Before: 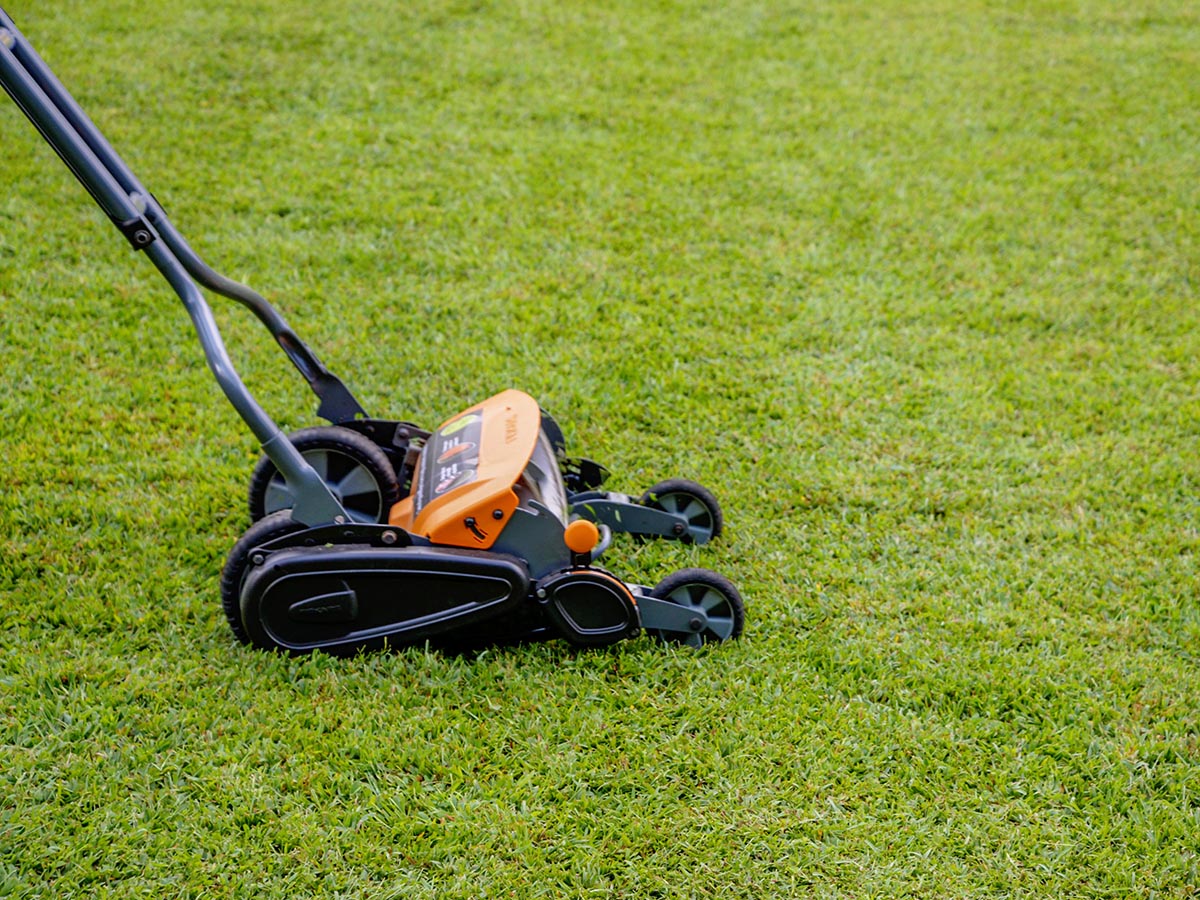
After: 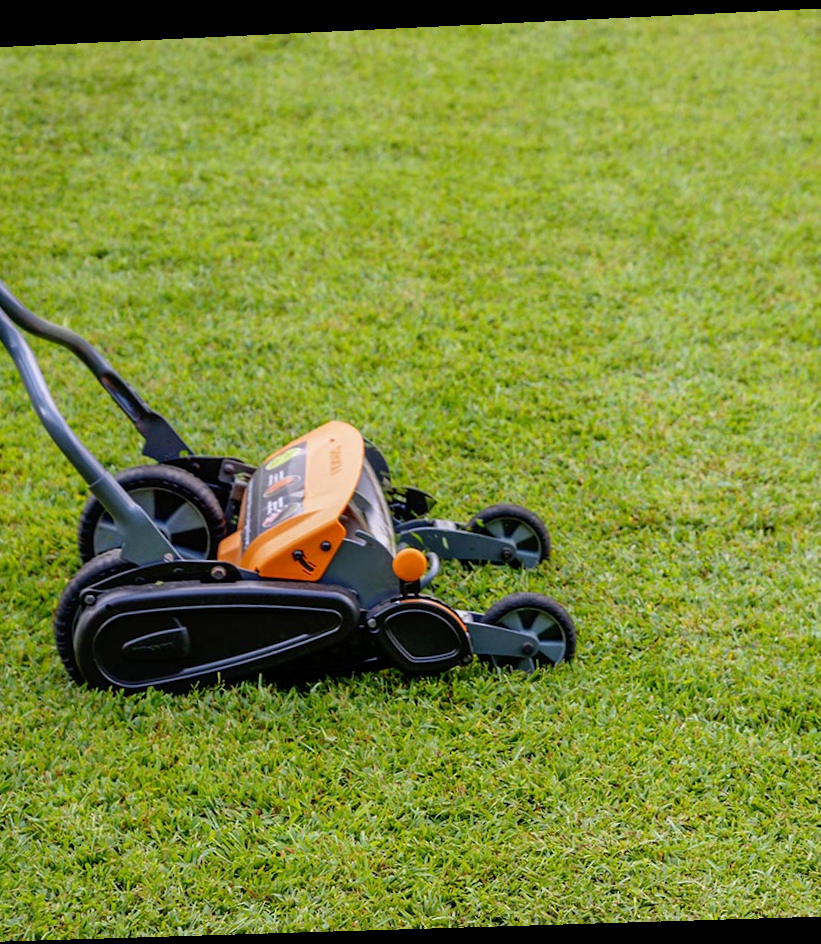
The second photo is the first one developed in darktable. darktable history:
crop and rotate: left 15.055%, right 18.278%
rotate and perspective: rotation -2.22°, lens shift (horizontal) -0.022, automatic cropping off
